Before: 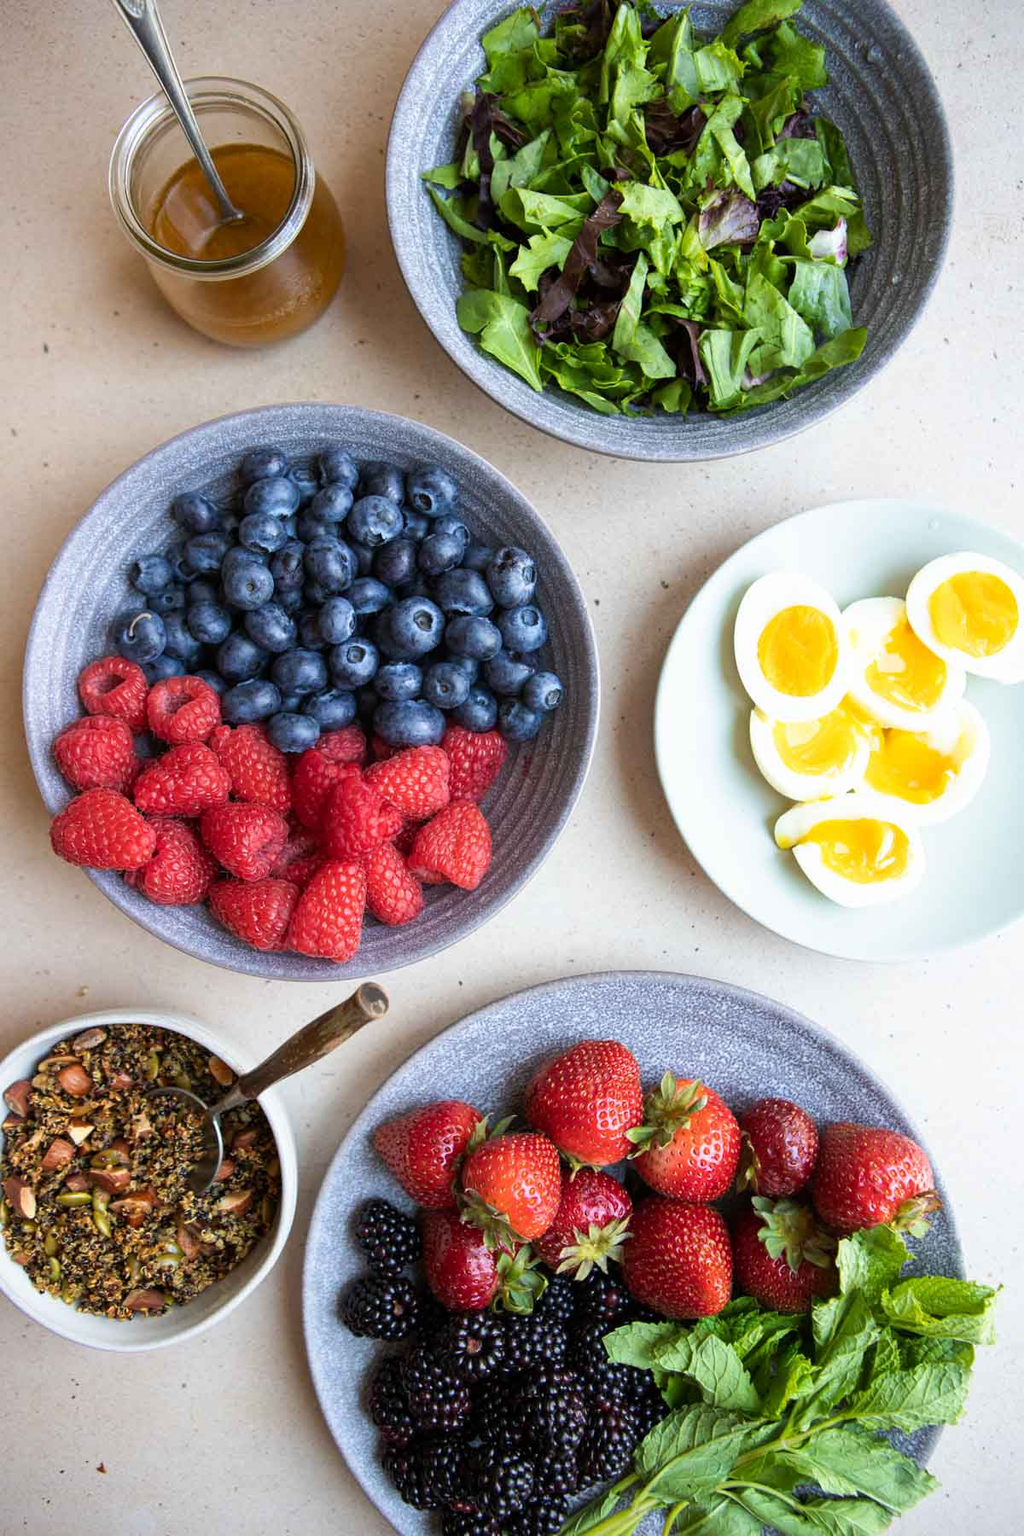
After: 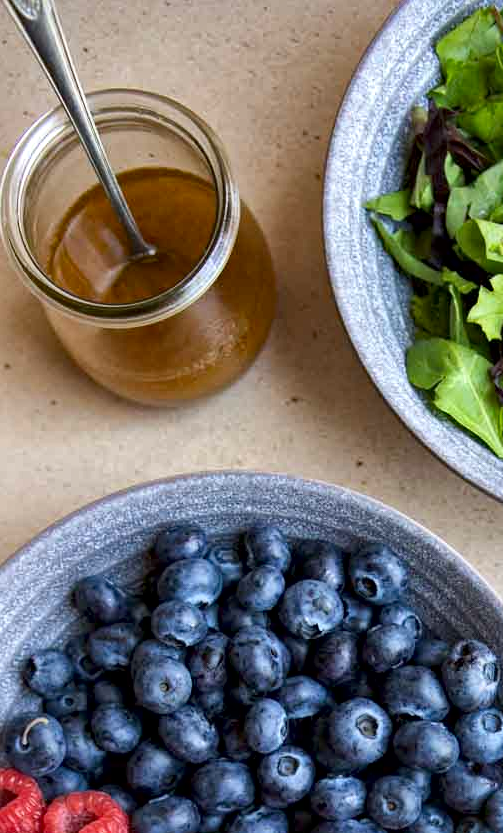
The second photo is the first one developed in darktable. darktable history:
local contrast: mode bilateral grid, contrast 20, coarseness 50, detail 161%, midtone range 0.2
crop and rotate: left 10.817%, top 0.062%, right 47.194%, bottom 53.626%
haze removal: compatibility mode true, adaptive false
